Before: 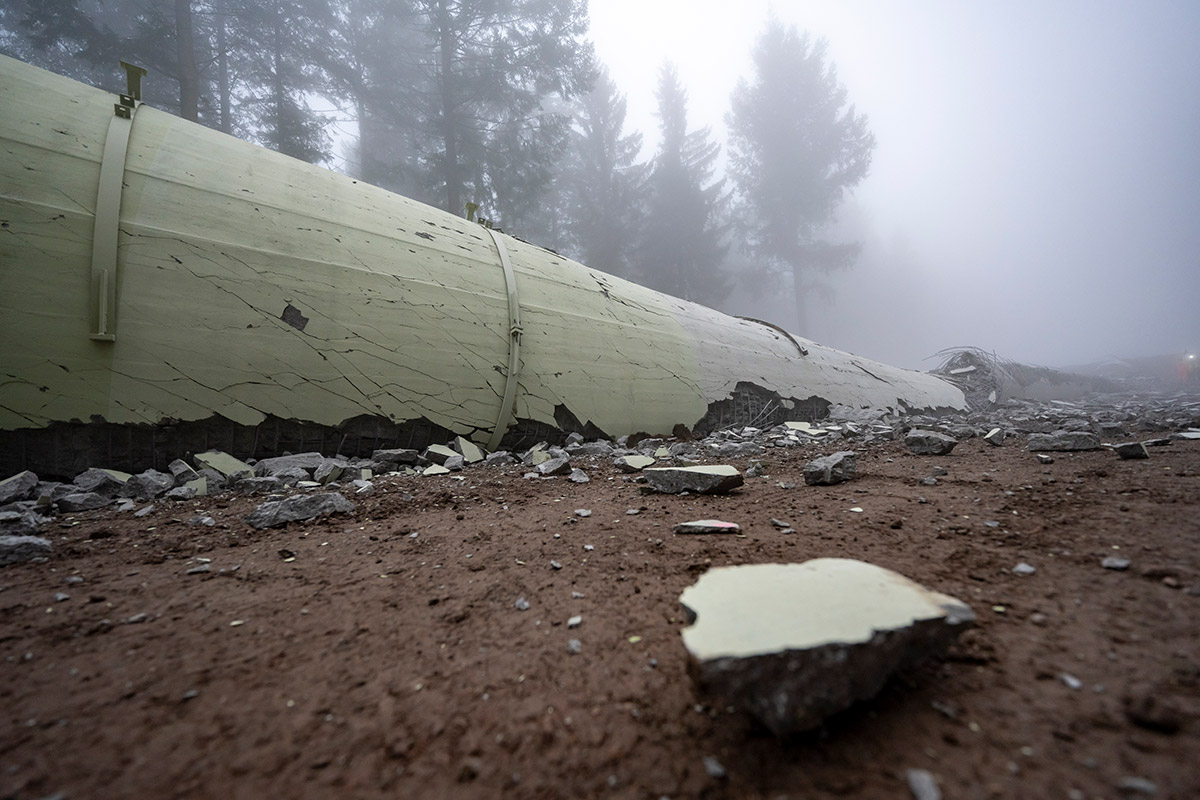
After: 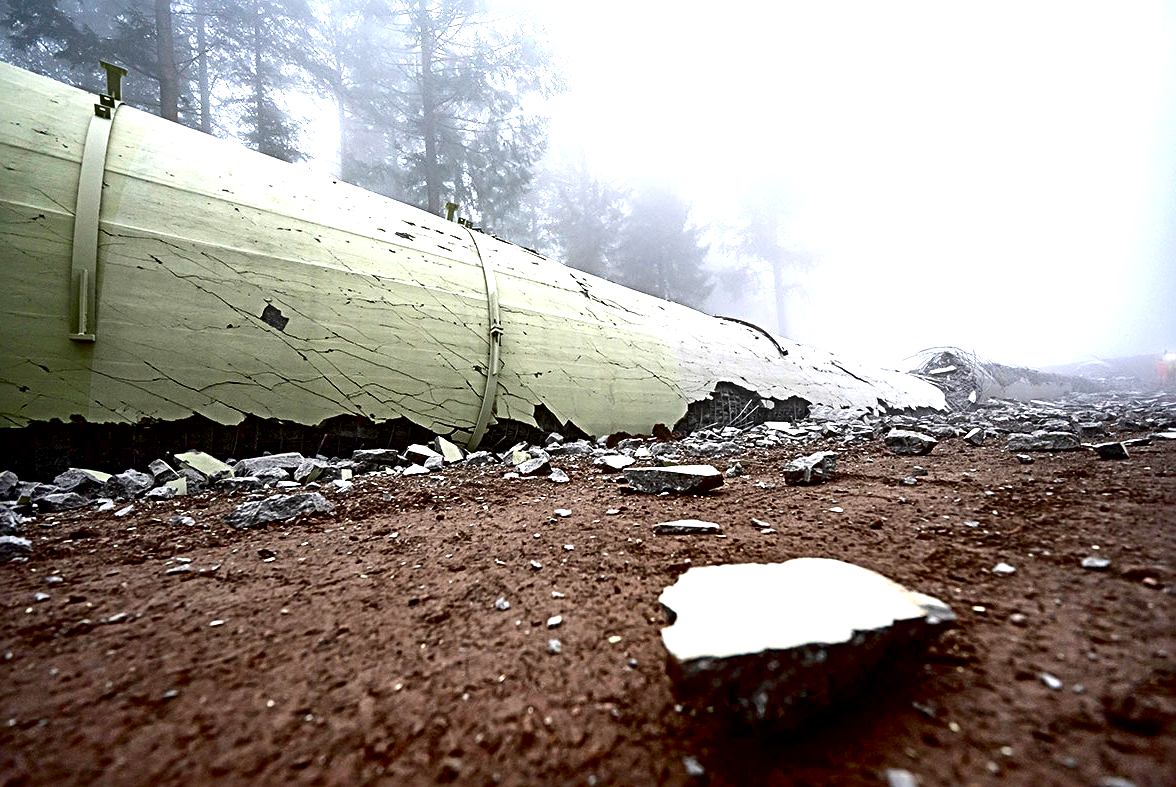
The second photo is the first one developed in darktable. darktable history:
crop: left 1.674%, right 0.283%, bottom 1.575%
contrast brightness saturation: contrast 0.133, brightness -0.223, saturation 0.144
shadows and highlights: shadows 36.66, highlights -27.75, soften with gaussian
exposure: black level correction 0.008, exposure 1.414 EV, compensate exposure bias true, compensate highlight preservation false
sharpen: radius 3.973
